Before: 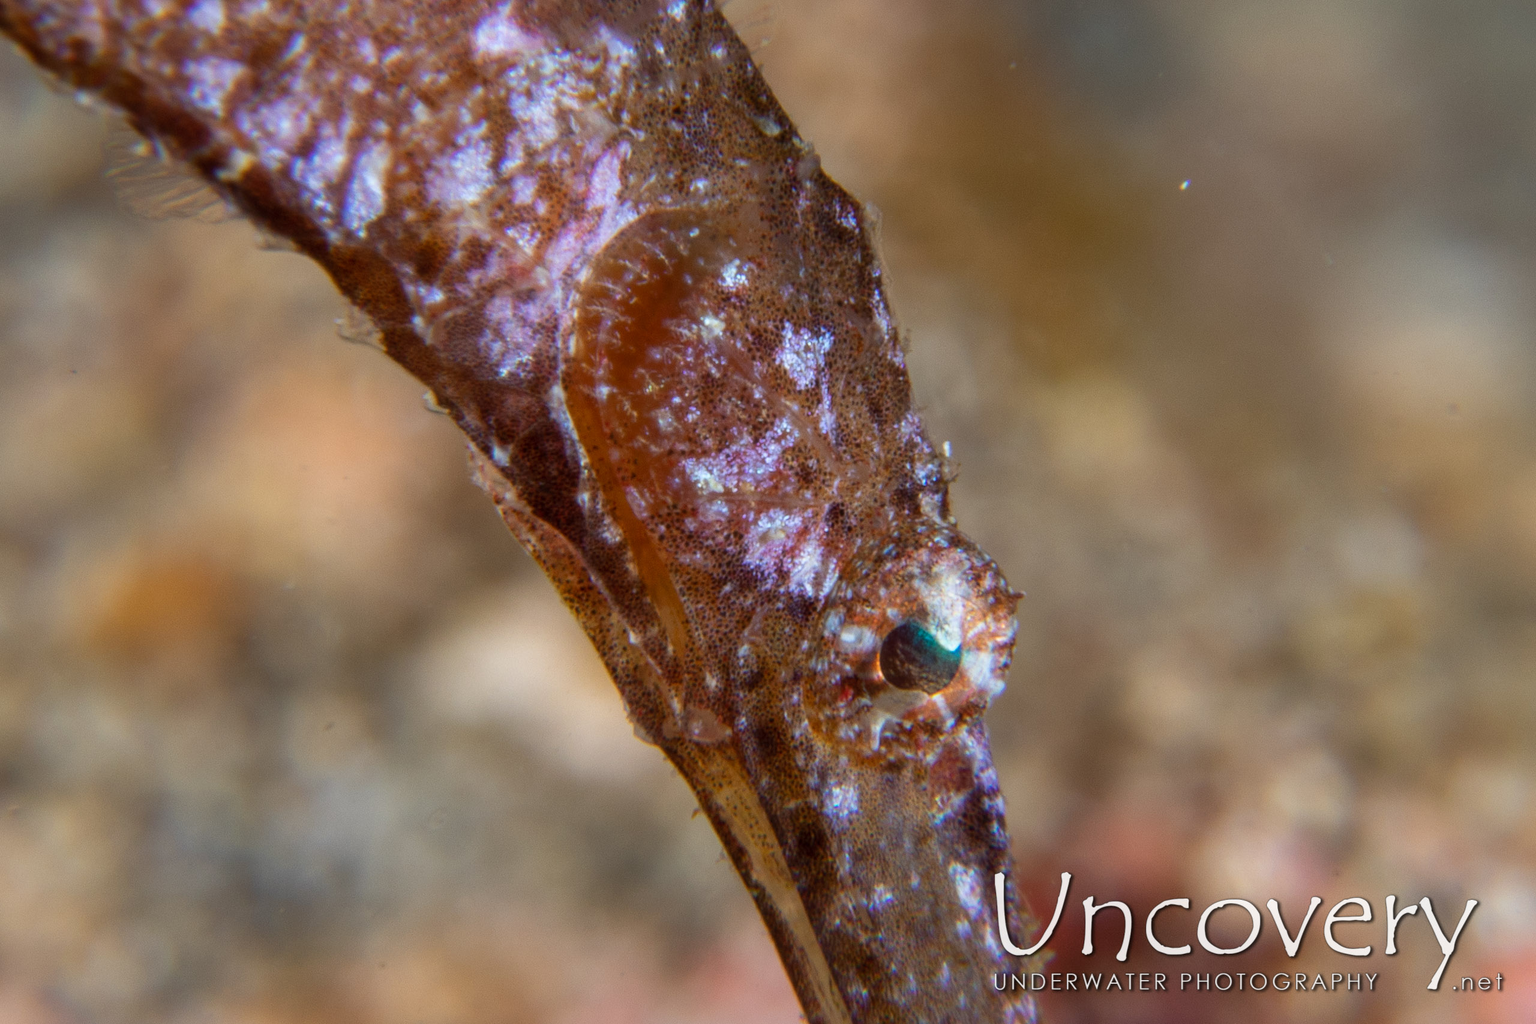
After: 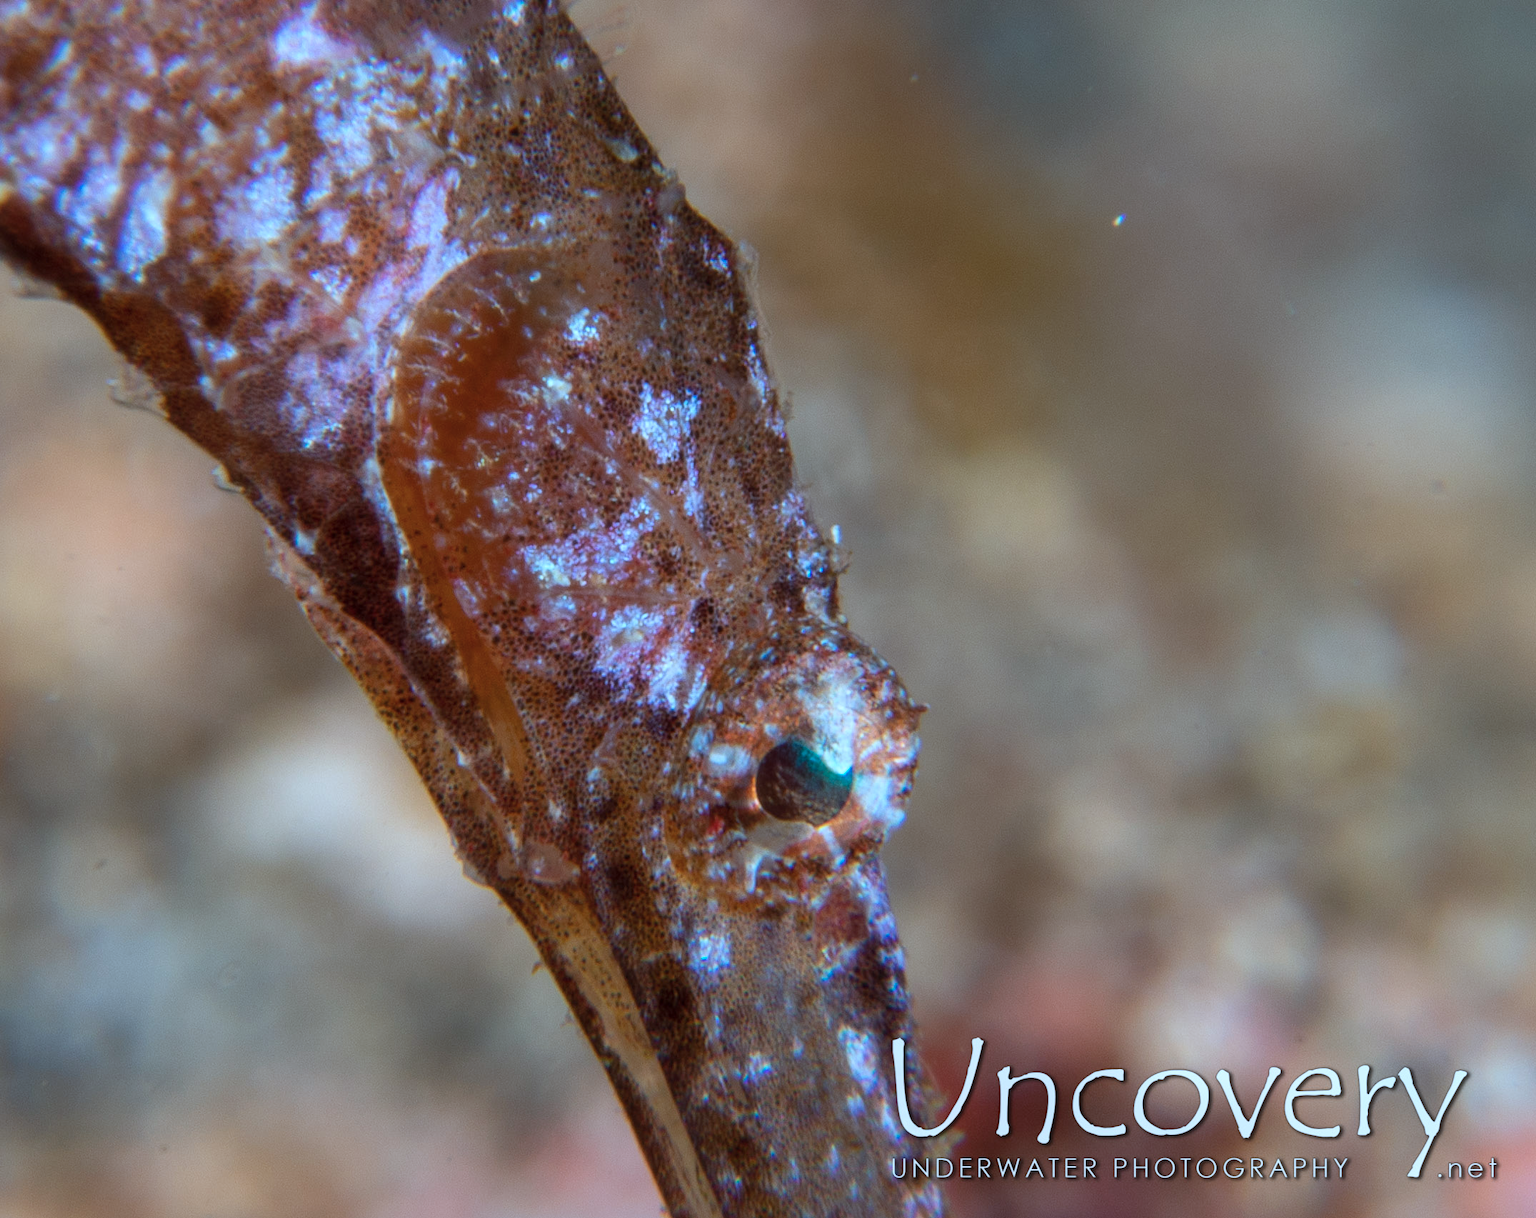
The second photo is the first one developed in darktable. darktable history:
crop: left 15.945%
color correction: highlights a* -8.88, highlights b* -22.35
